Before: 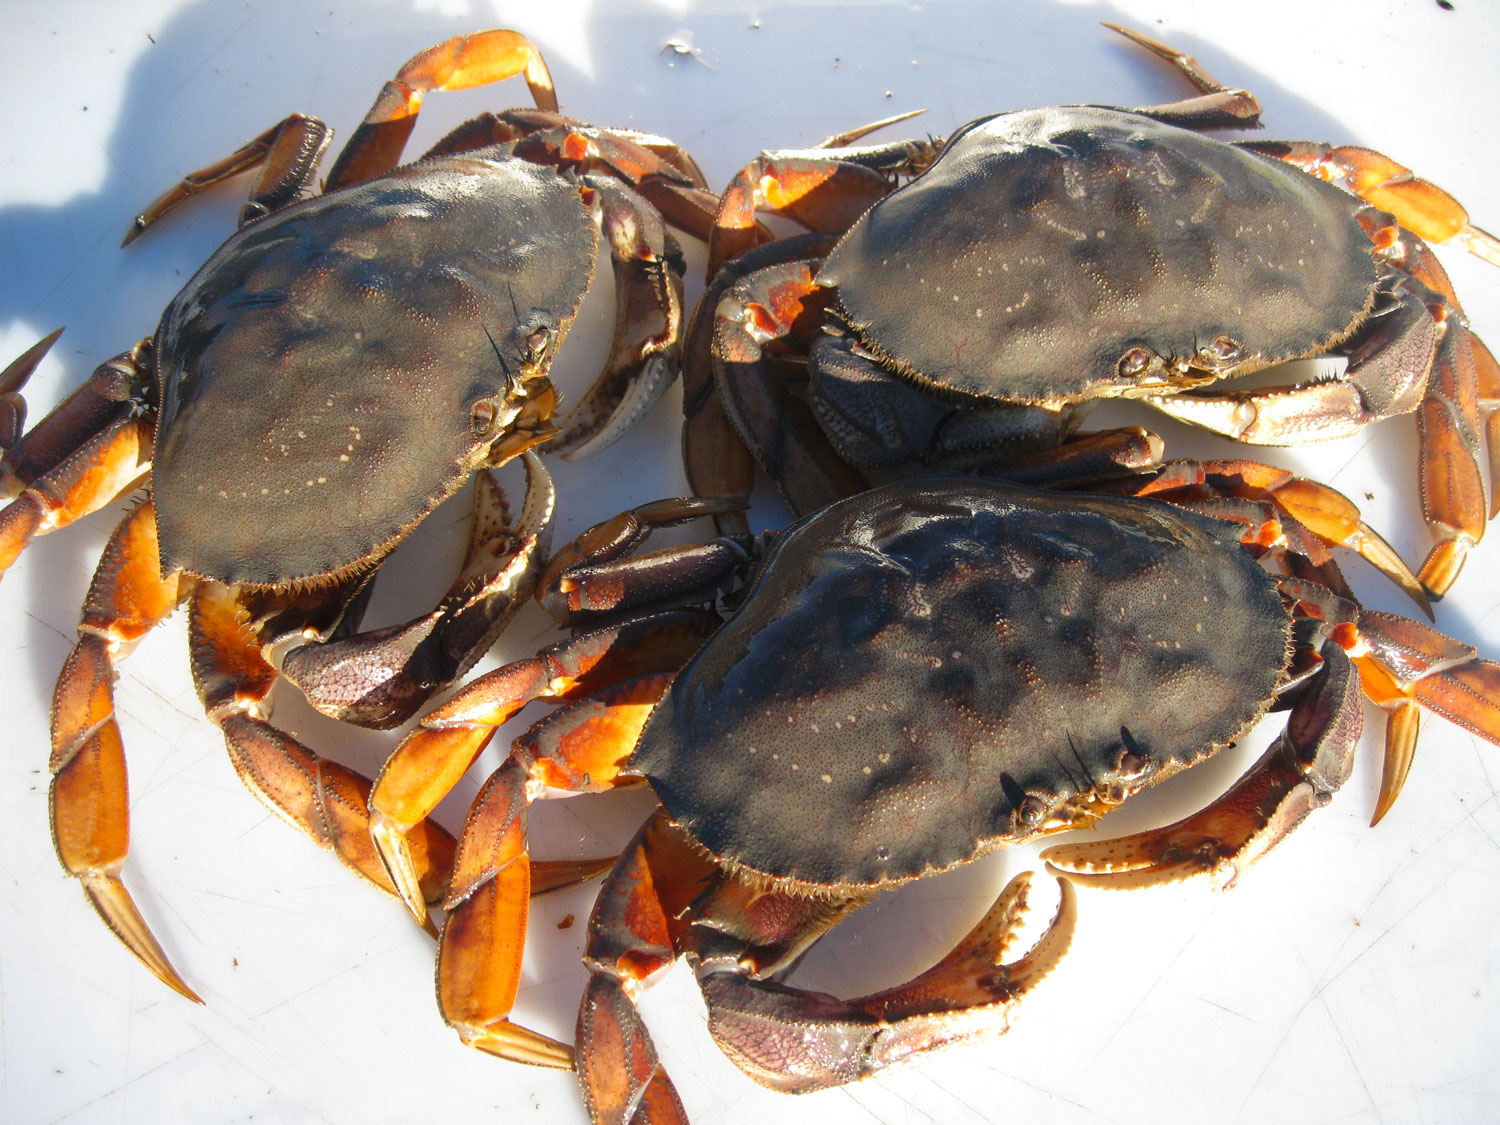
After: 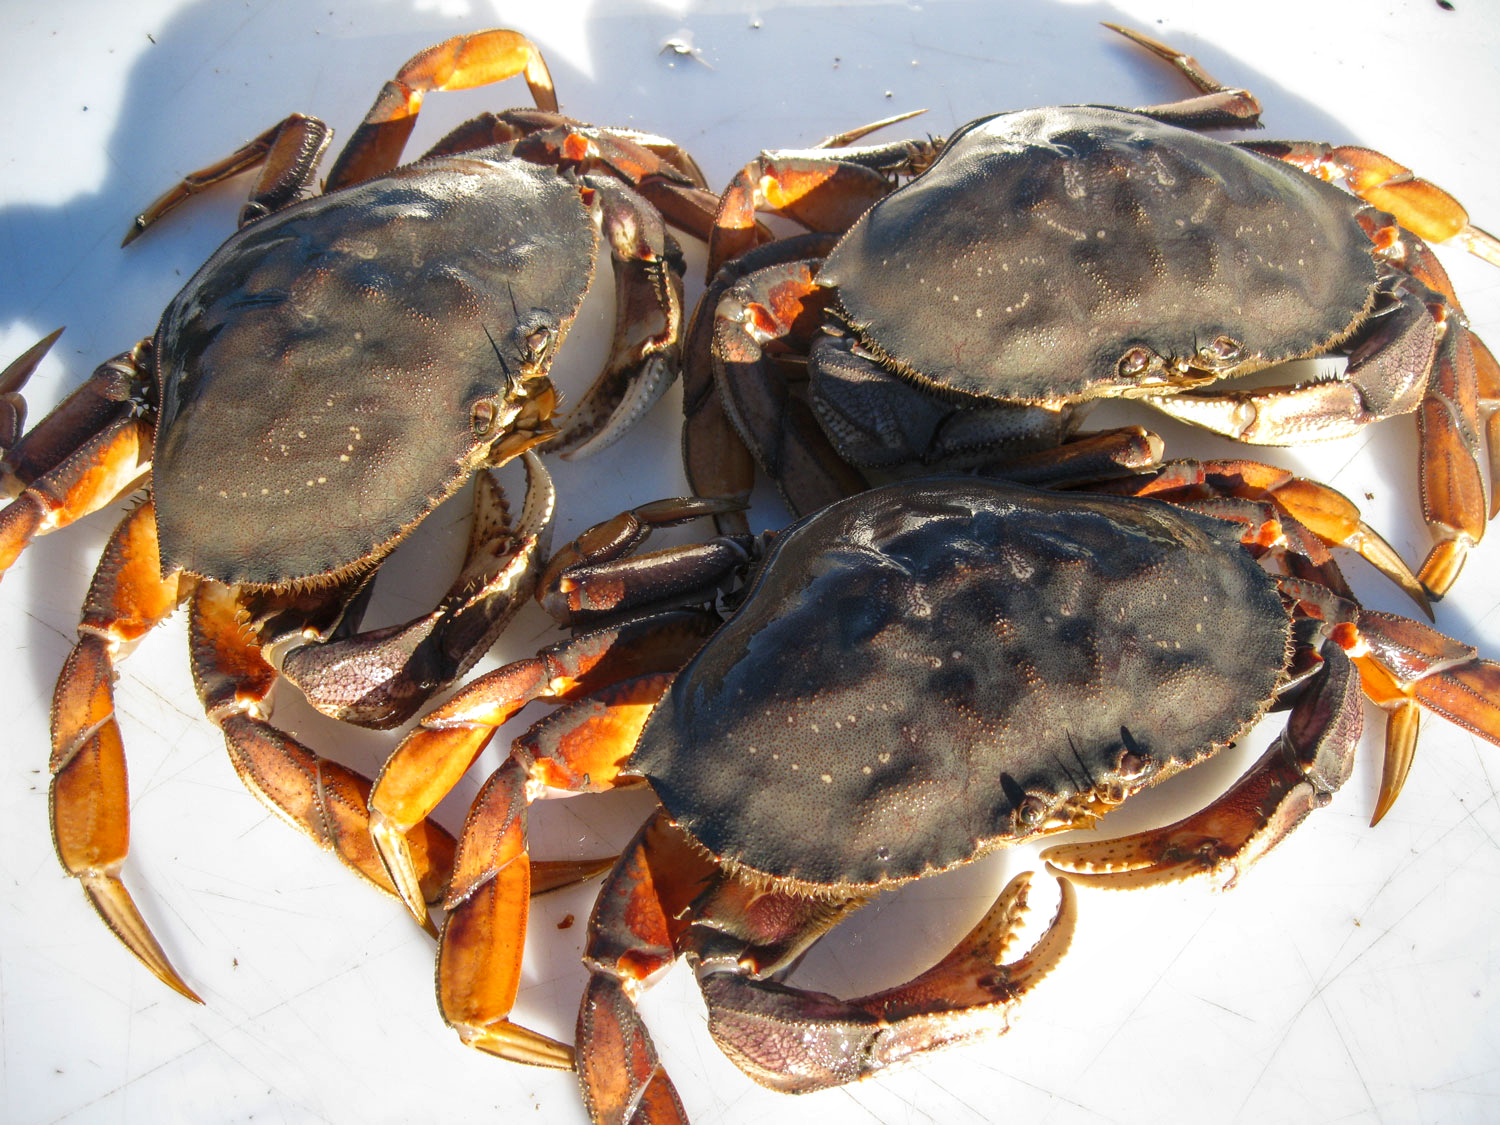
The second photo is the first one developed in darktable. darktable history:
local contrast: on, module defaults
exposure: black level correction 0, compensate exposure bias true, compensate highlight preservation false
